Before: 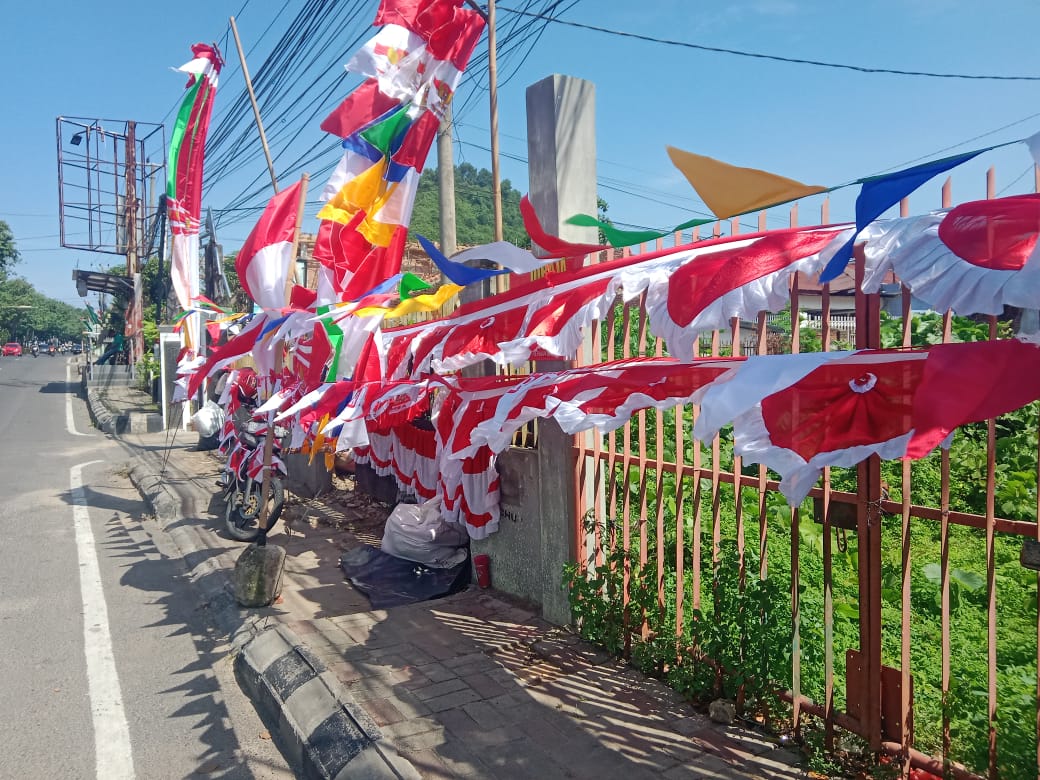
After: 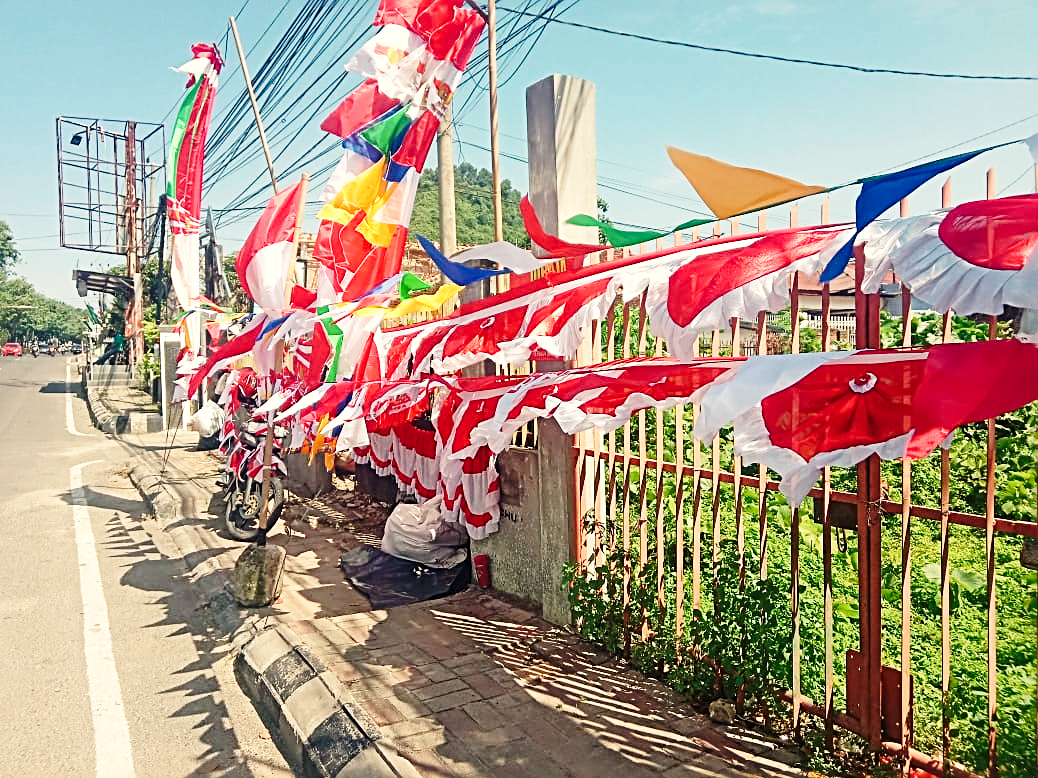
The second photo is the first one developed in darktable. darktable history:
base curve: curves: ch0 [(0, 0) (0.028, 0.03) (0.121, 0.232) (0.46, 0.748) (0.859, 0.968) (1, 1)], preserve colors none
contrast brightness saturation: saturation -0.05
white balance: red 1.123, blue 0.83
sharpen: radius 2.543, amount 0.636
crop: top 0.05%, bottom 0.098%
